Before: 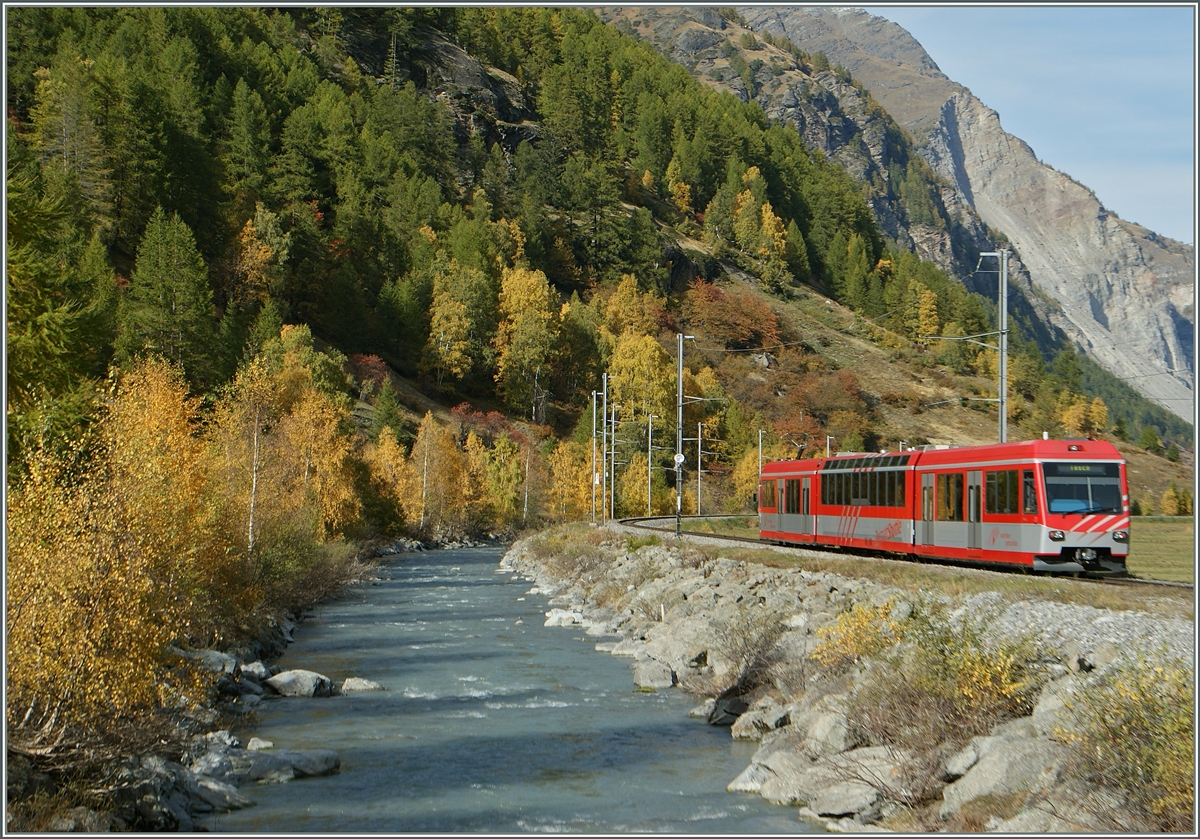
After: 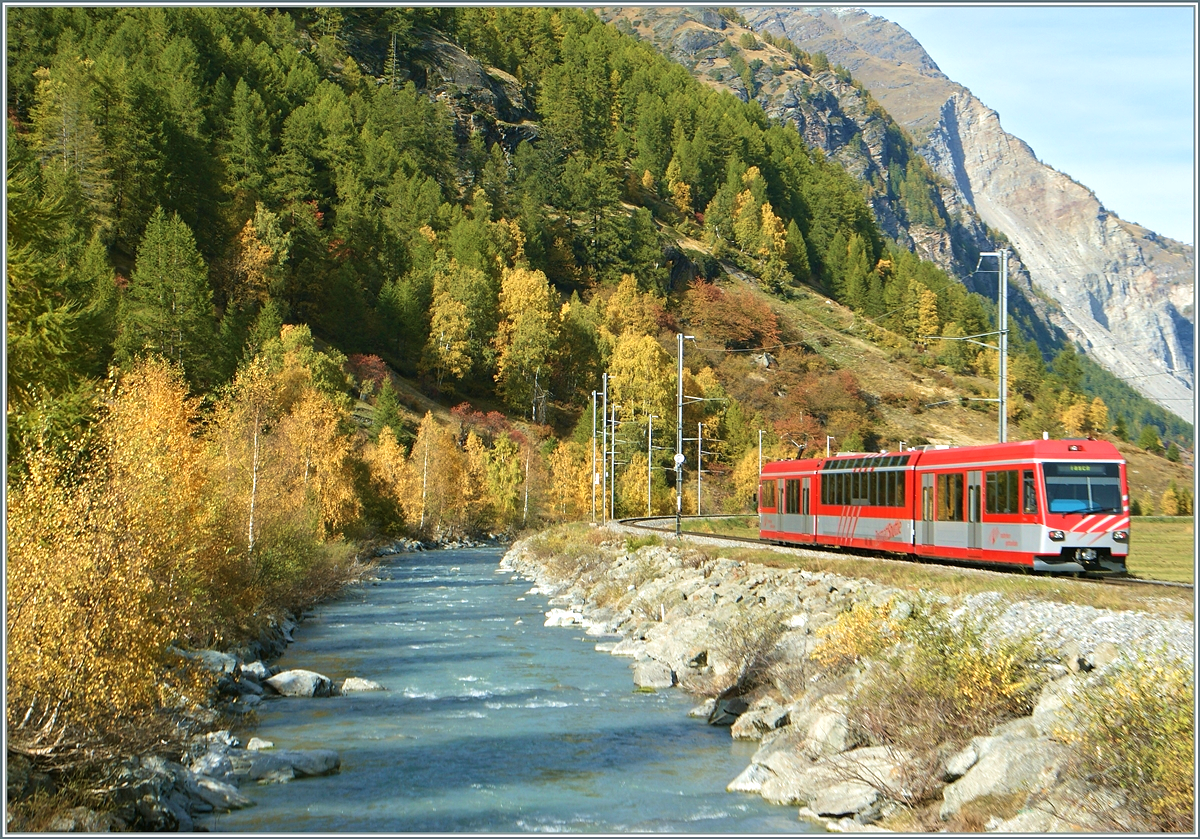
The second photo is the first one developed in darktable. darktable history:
exposure: black level correction 0, compensate exposure bias true, compensate highlight preservation false
white balance: red 1.004, blue 1.024
velvia: strength 39.63%
